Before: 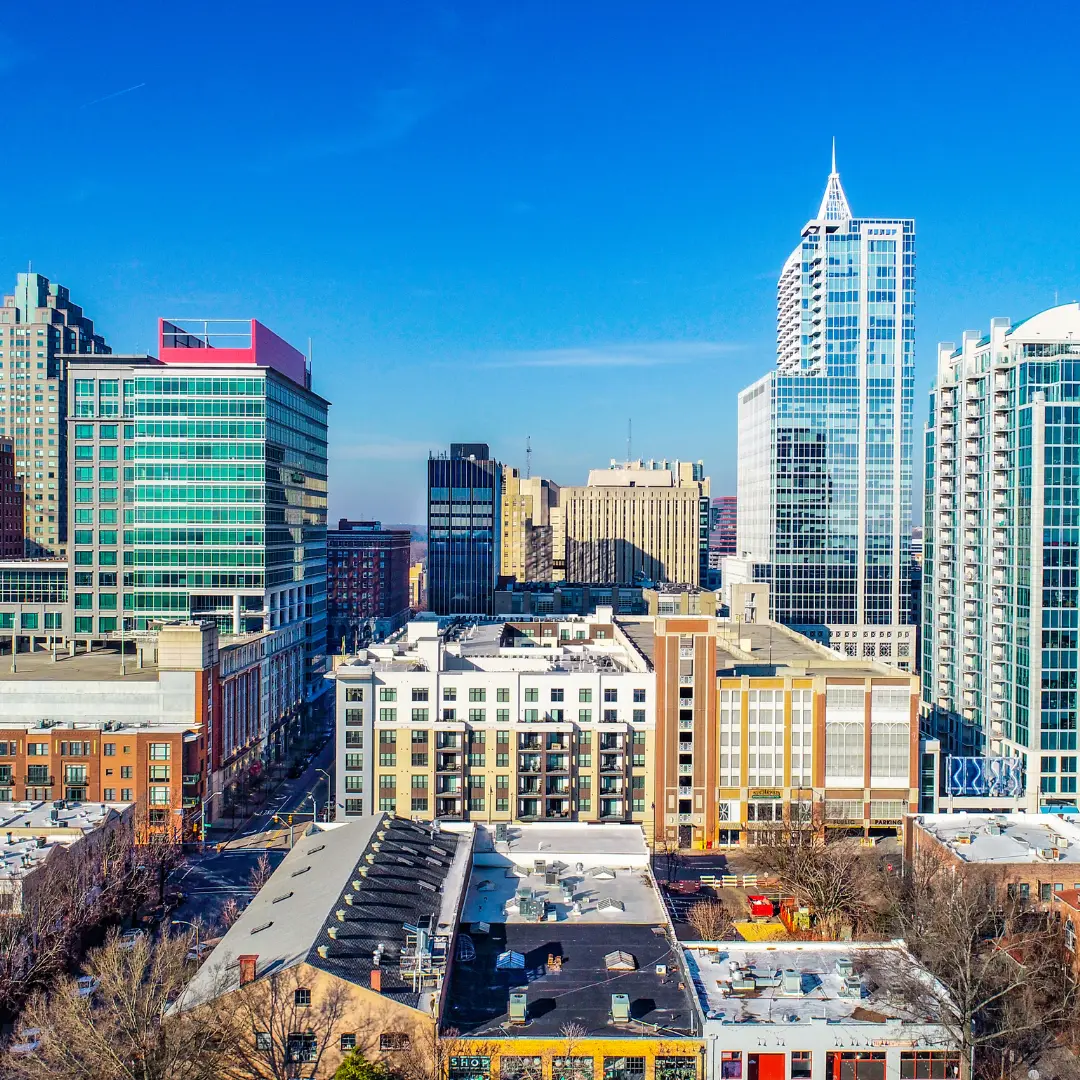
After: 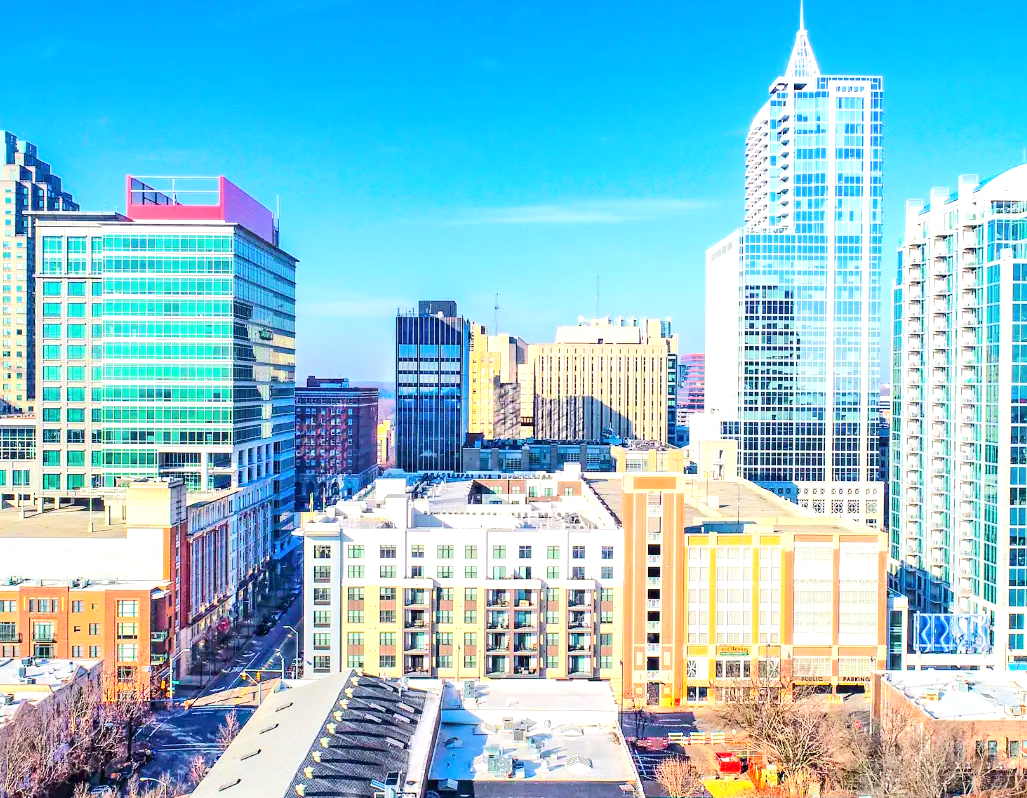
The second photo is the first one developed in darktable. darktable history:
tone equalizer: -8 EV 1.96 EV, -7 EV 2 EV, -6 EV 1.96 EV, -5 EV 1.99 EV, -4 EV 1.98 EV, -3 EV 1.49 EV, -2 EV 0.983 EV, -1 EV 0.497 EV, edges refinement/feathering 500, mask exposure compensation -1.57 EV, preserve details no
crop and rotate: left 2.98%, top 13.403%, right 1.913%, bottom 12.675%
